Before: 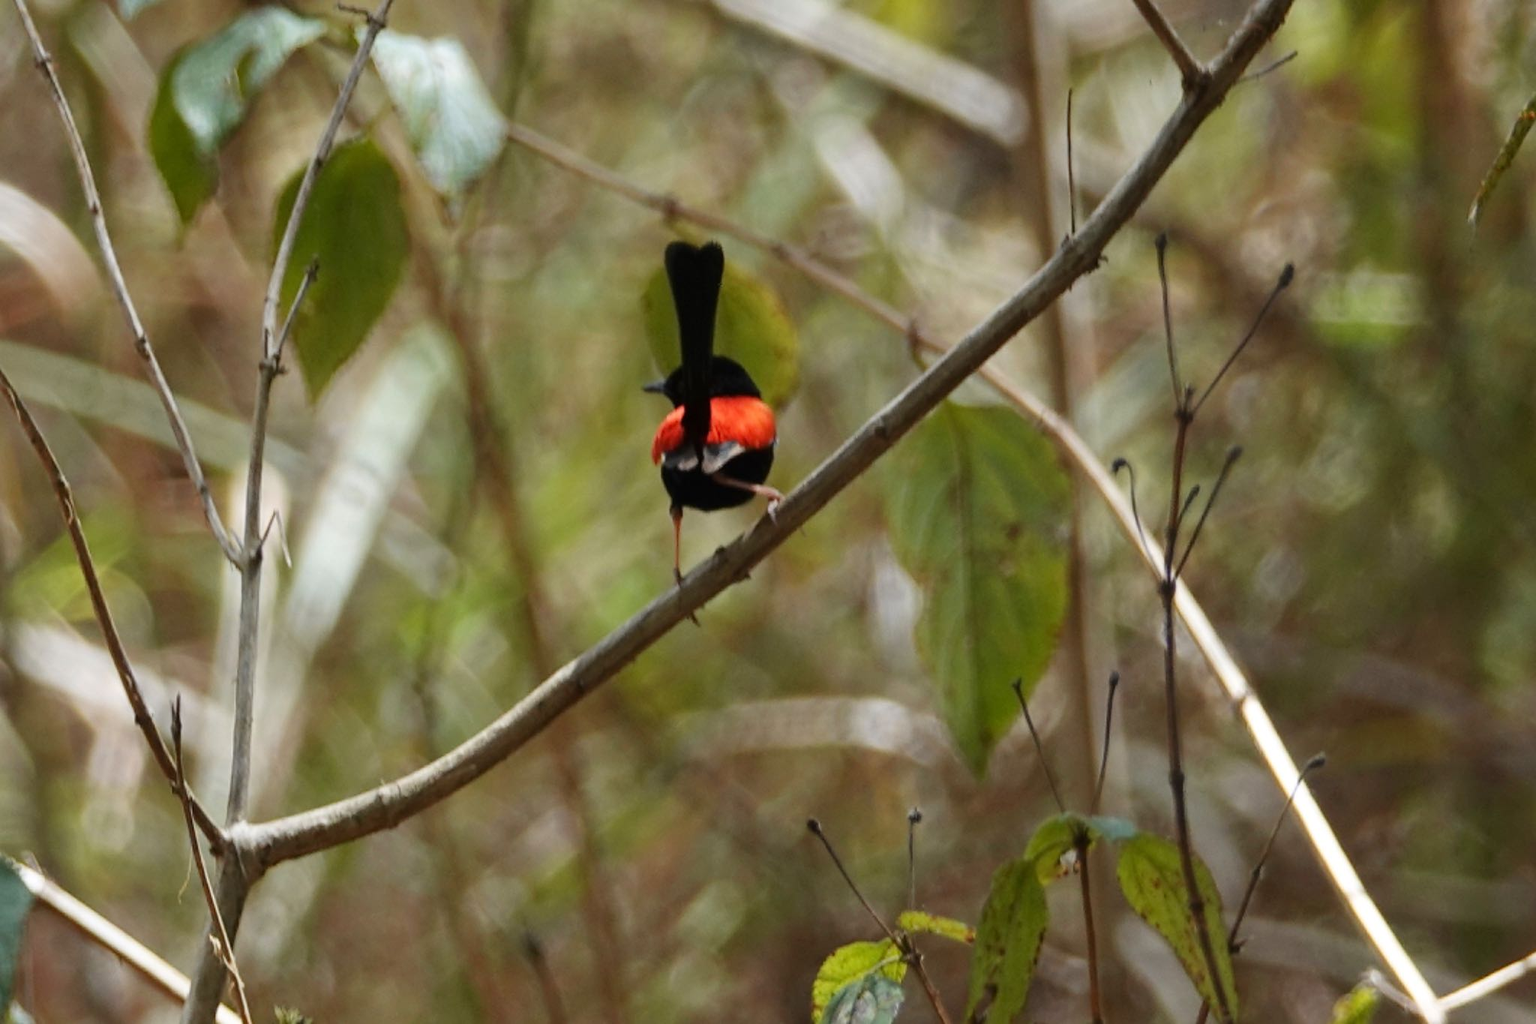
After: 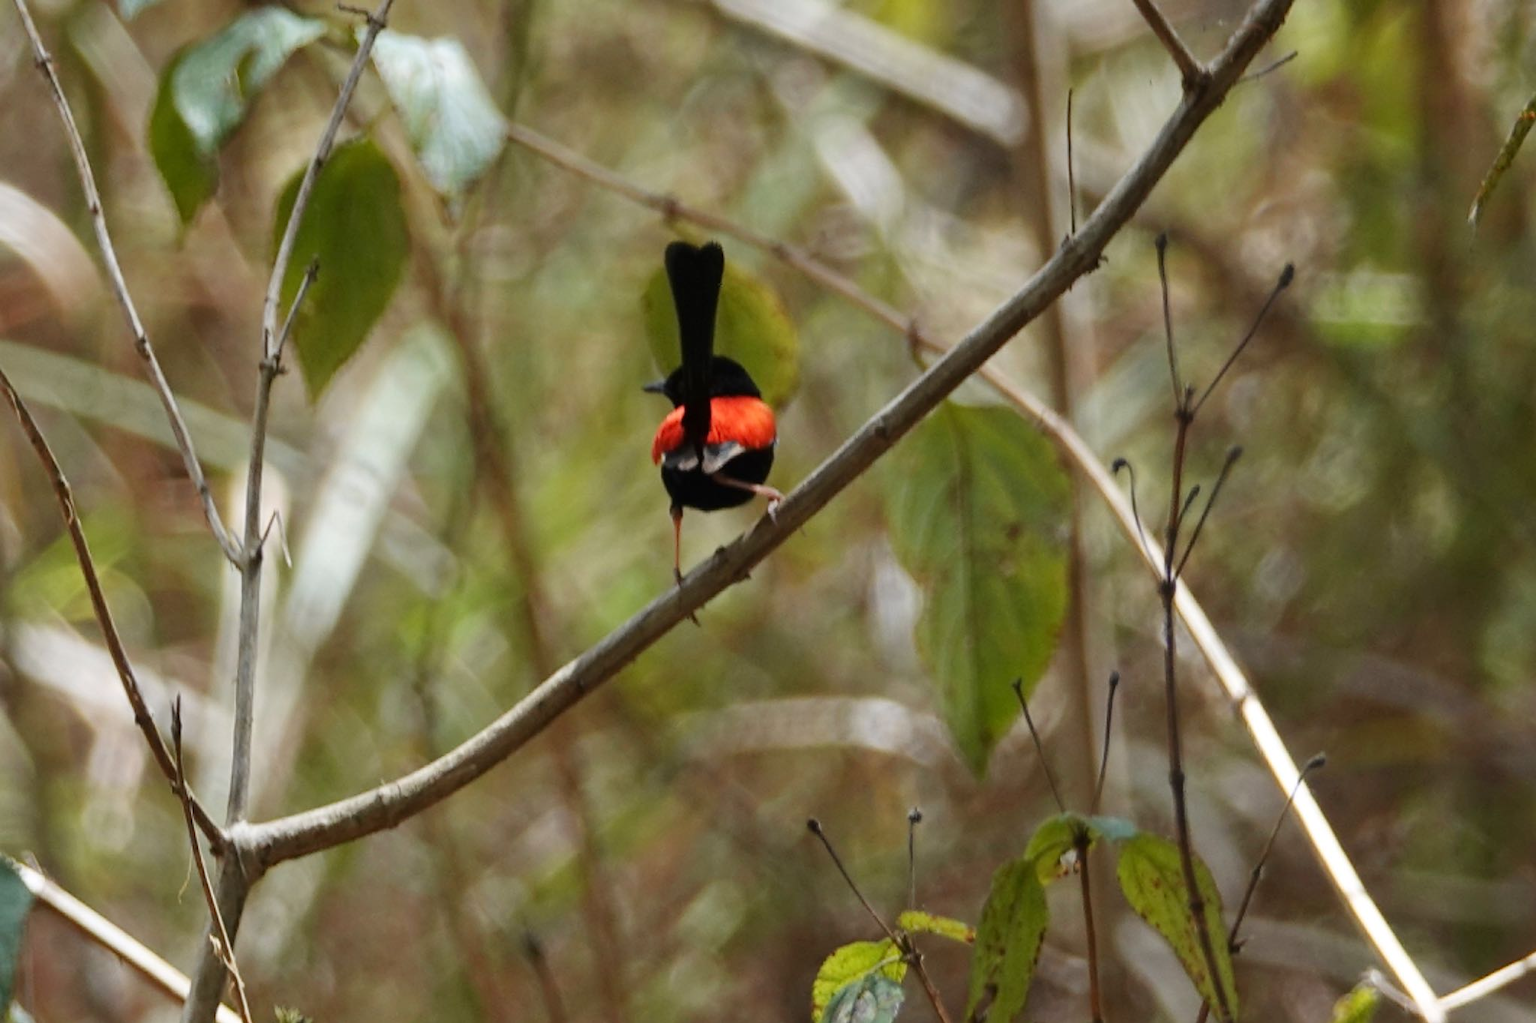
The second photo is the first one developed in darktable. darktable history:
color correction: highlights a* 0.078, highlights b* -0.406
base curve: curves: ch0 [(0, 0) (0.283, 0.295) (1, 1)], preserve colors none
